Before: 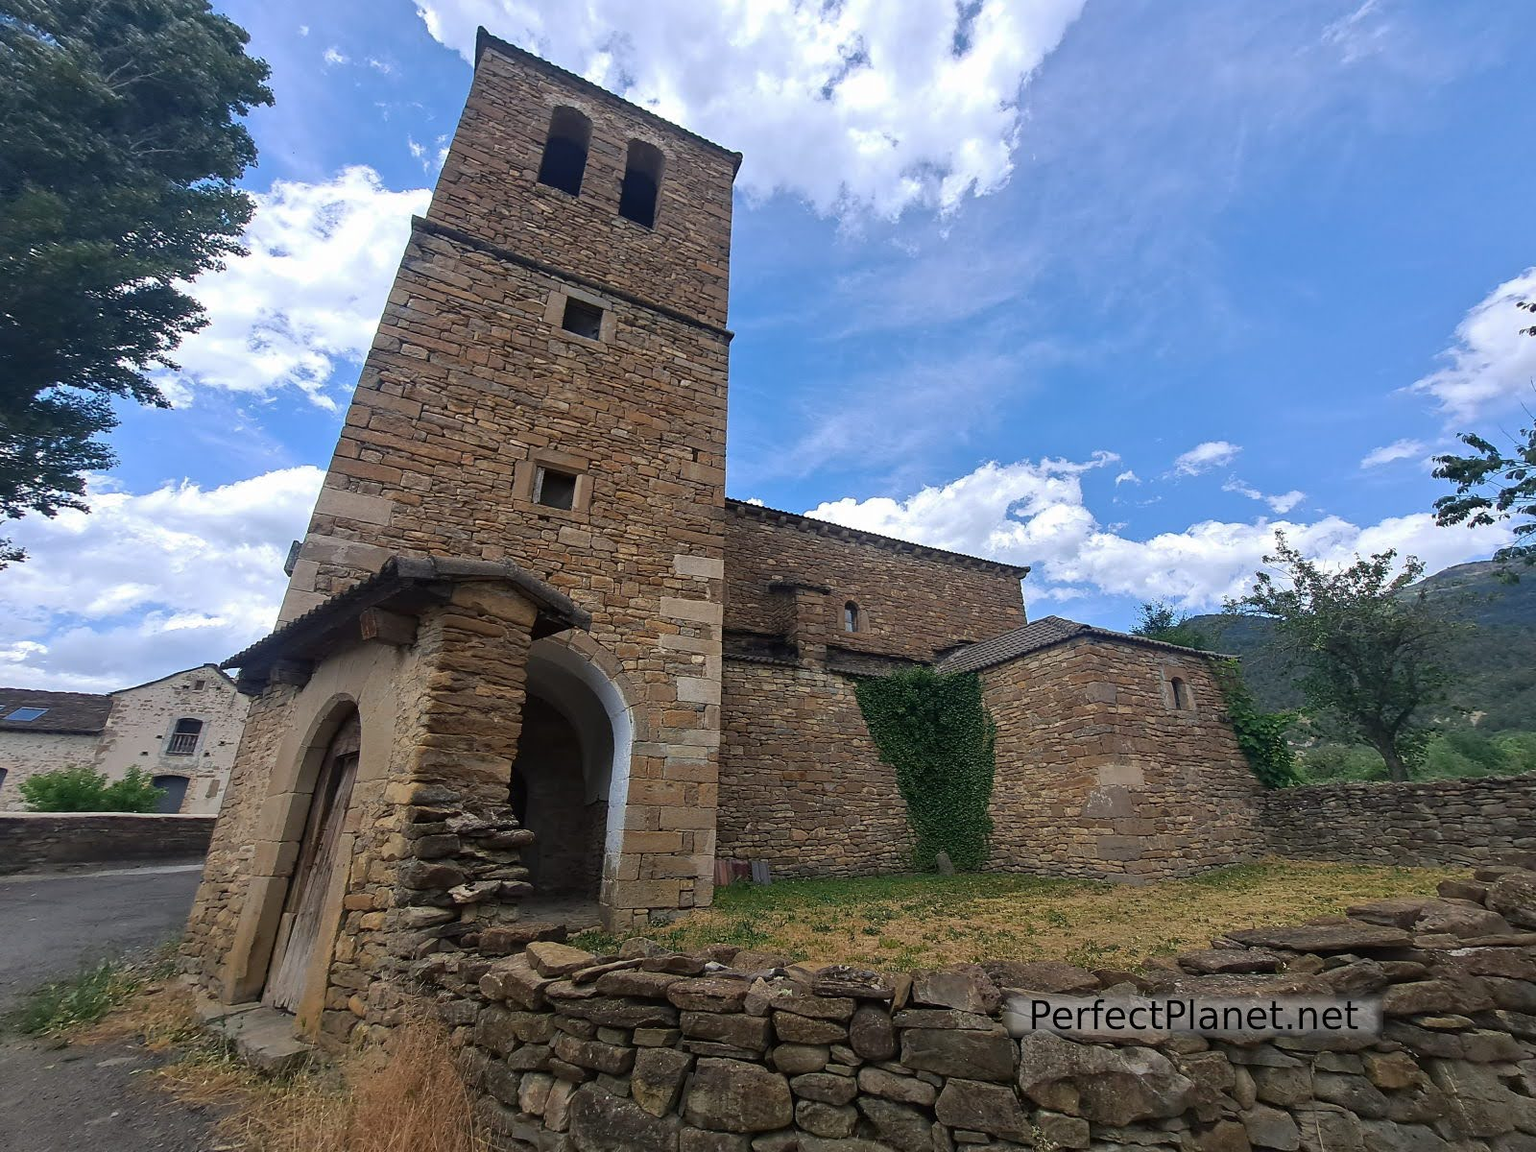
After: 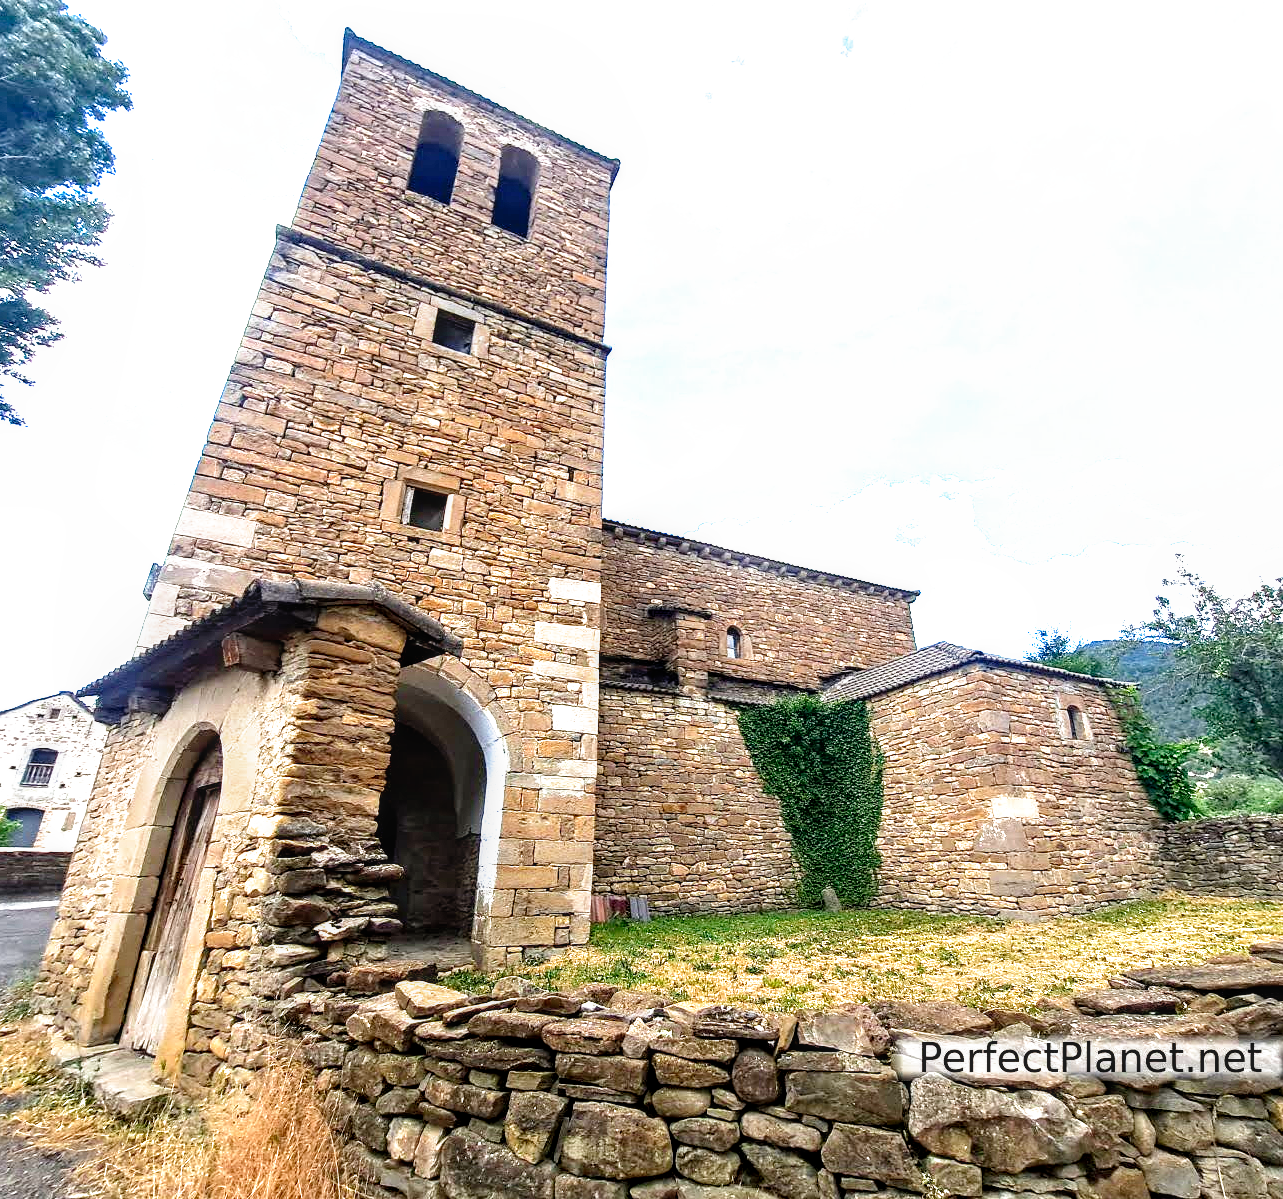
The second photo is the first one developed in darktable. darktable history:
local contrast: on, module defaults
crop and rotate: left 9.597%, right 10.195%
exposure: black level correction 0, exposure 1.75 EV, compensate exposure bias true, compensate highlight preservation false
filmic rgb: black relative exposure -5.5 EV, white relative exposure 2.5 EV, threshold 3 EV, target black luminance 0%, hardness 4.51, latitude 67.35%, contrast 1.453, shadows ↔ highlights balance -3.52%, preserve chrominance no, color science v4 (2020), contrast in shadows soft, enable highlight reconstruction true
